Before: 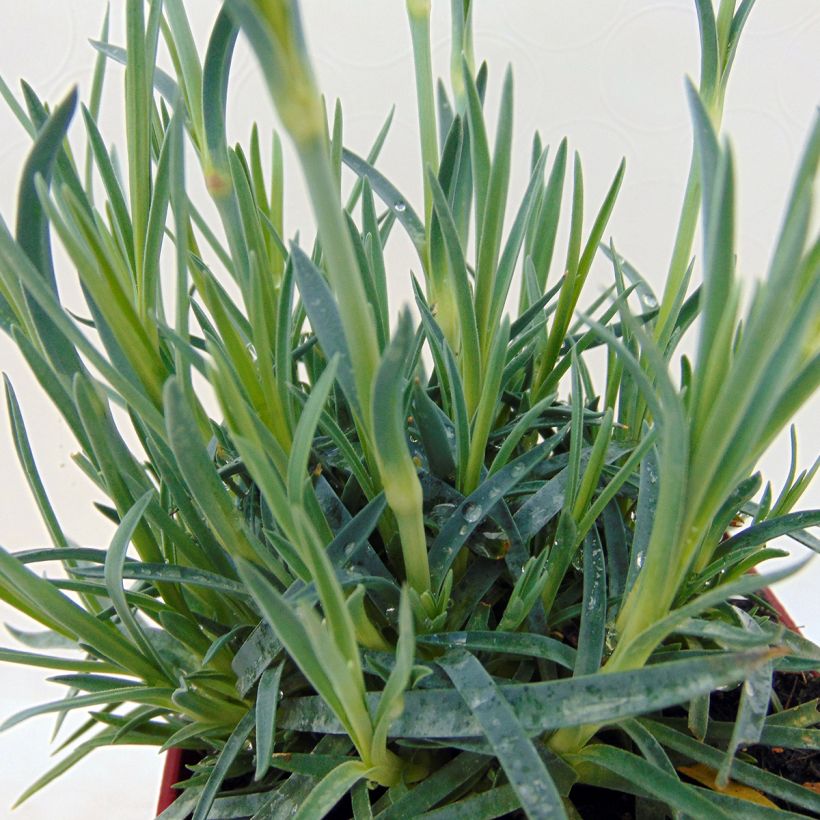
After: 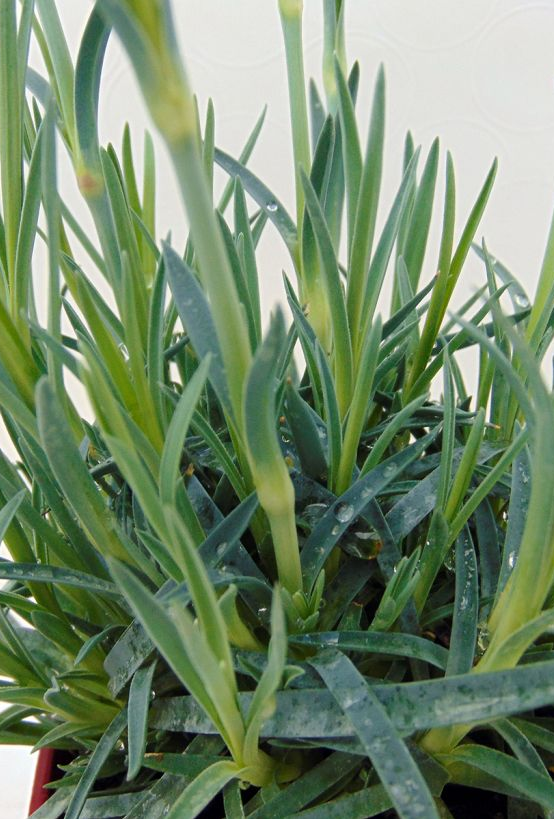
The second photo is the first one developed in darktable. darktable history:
crop and rotate: left 15.663%, right 16.752%
